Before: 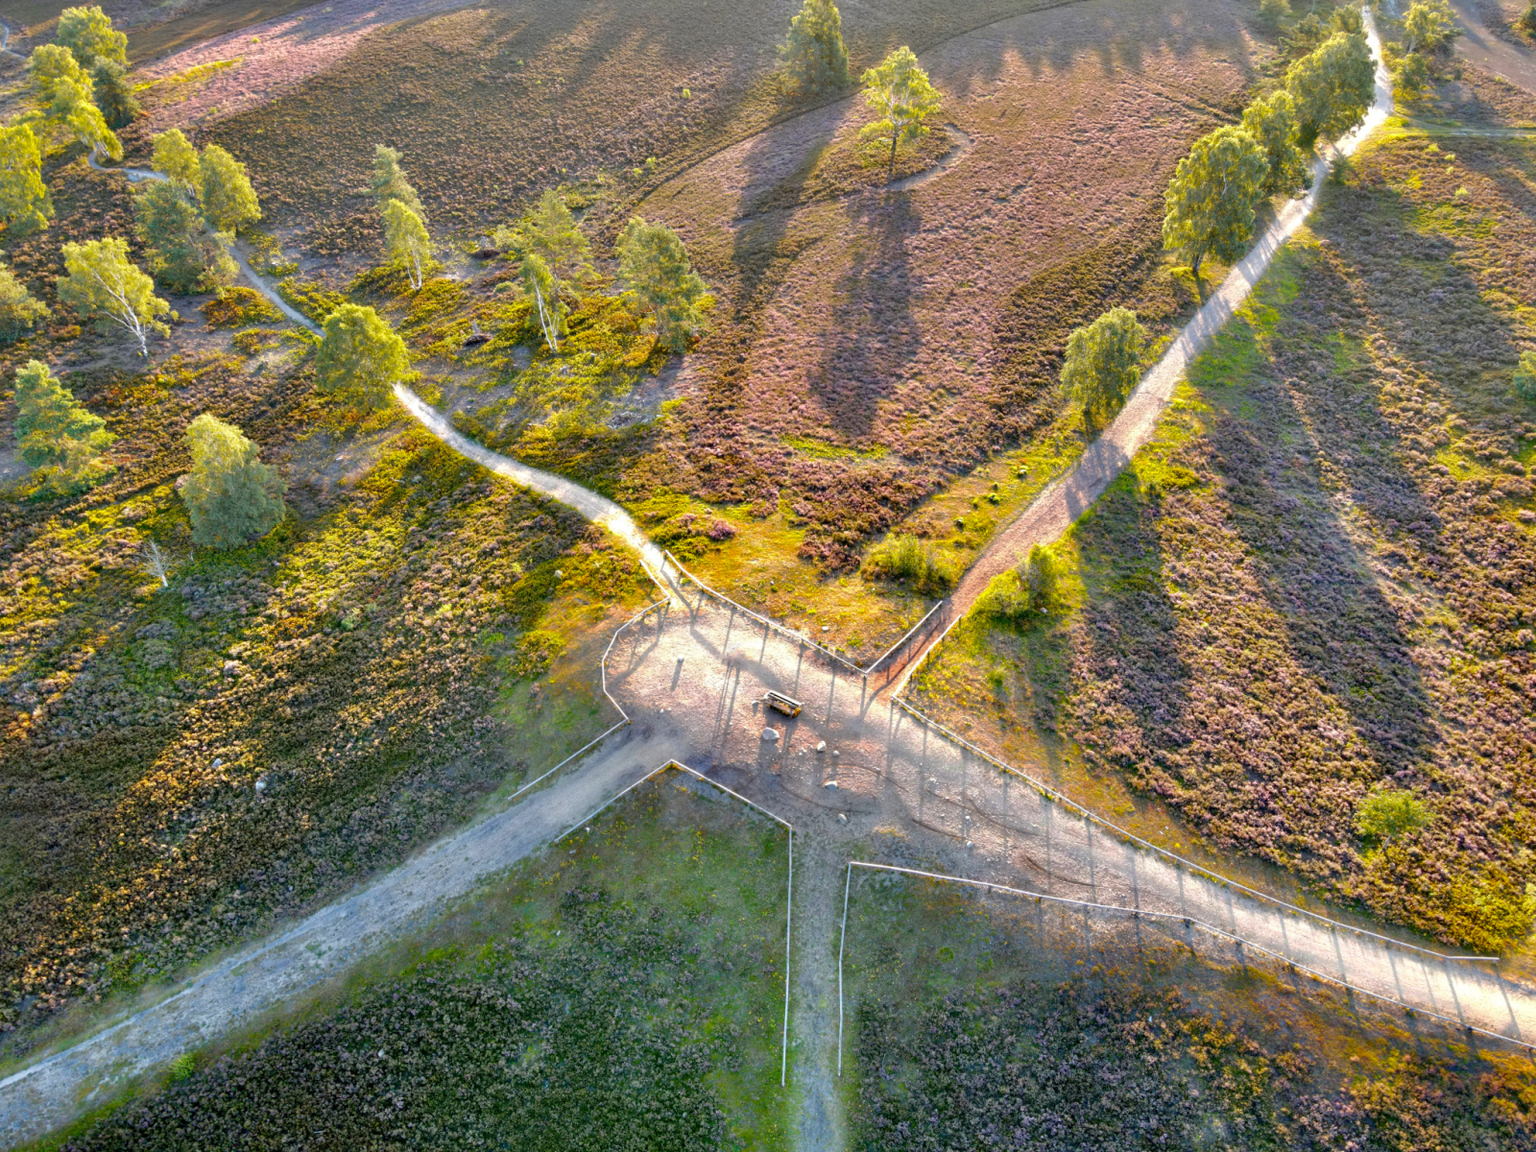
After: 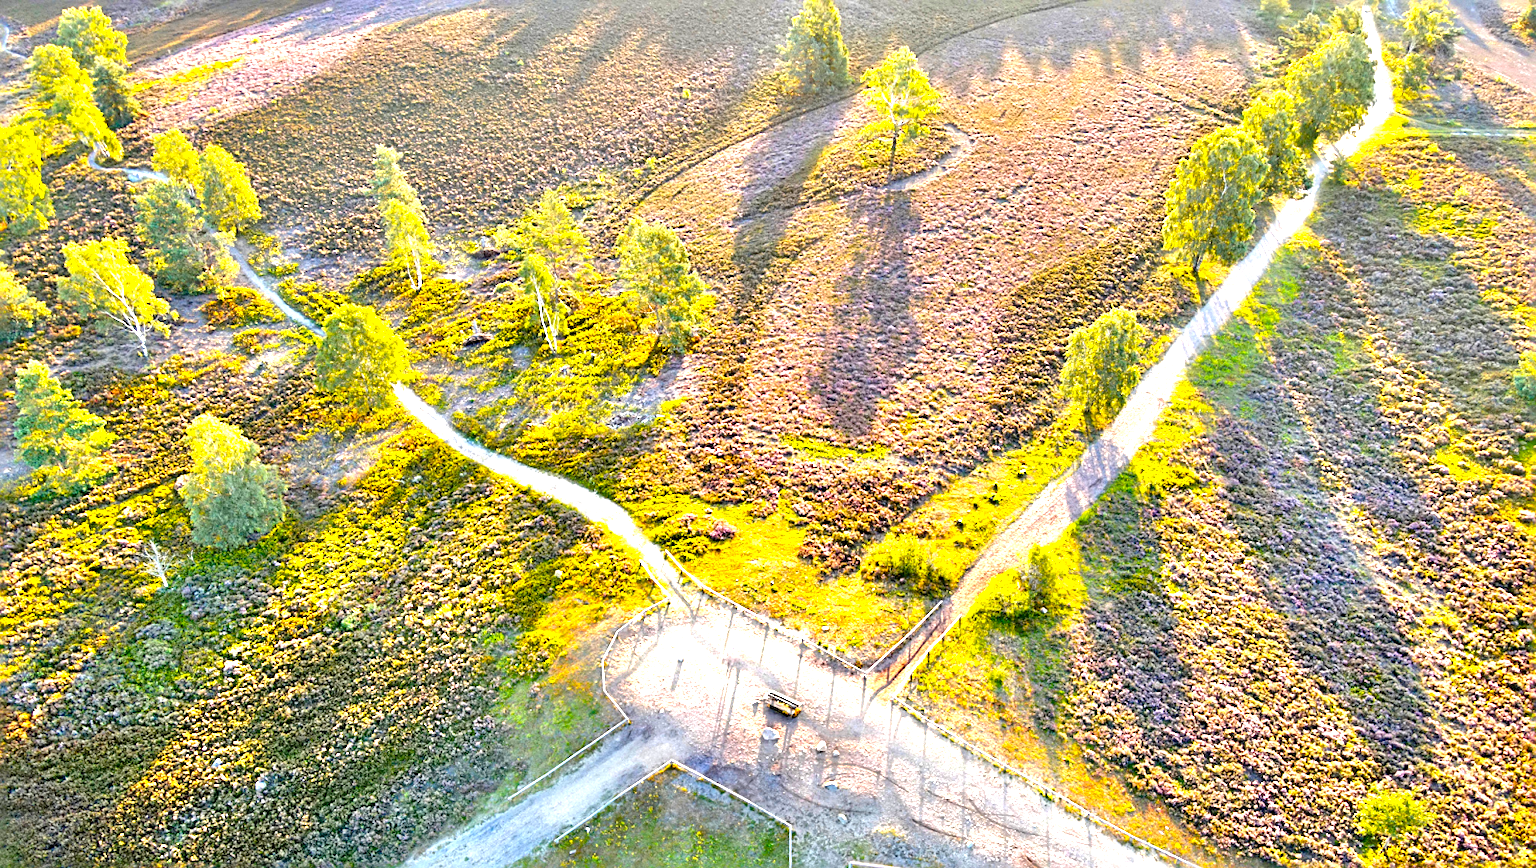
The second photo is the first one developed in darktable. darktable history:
exposure: black level correction 0, exposure 1.297 EV, compensate exposure bias true, compensate highlight preservation false
color balance rgb: linear chroma grading › global chroma 19.886%, perceptual saturation grading › global saturation 0.888%
sharpen: radius 2.532, amount 0.631
crop: bottom 24.533%
